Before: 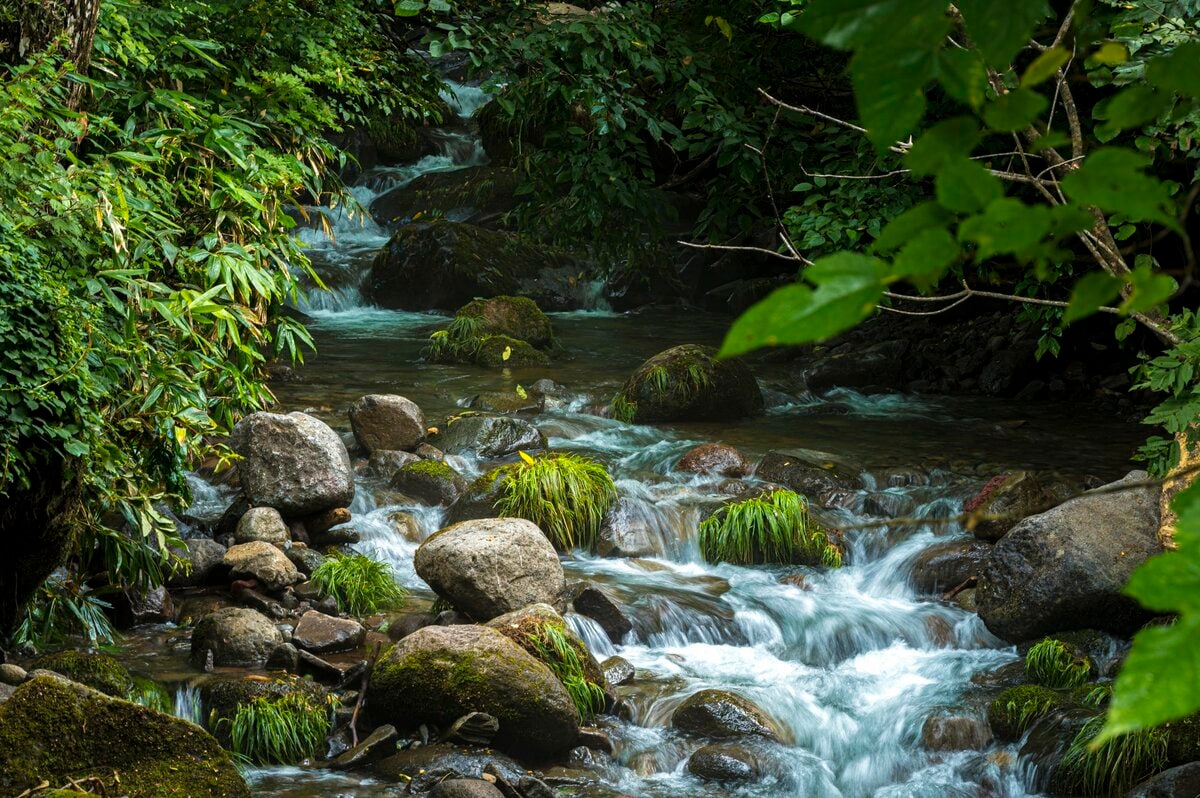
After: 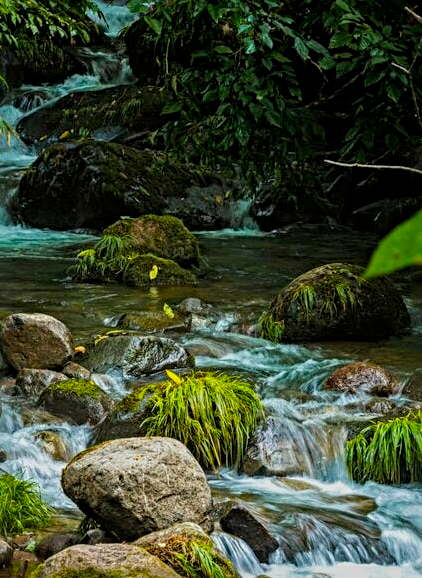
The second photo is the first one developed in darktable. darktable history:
filmic rgb: middle gray luminance 18.42%, black relative exposure -10.5 EV, white relative exposure 3.4 EV, threshold 6 EV, target black luminance 0%, hardness 6.03, latitude 99%, contrast 0.847, shadows ↔ highlights balance 0.505%, add noise in highlights 0, preserve chrominance max RGB, color science v3 (2019), use custom middle-gray values true, iterations of high-quality reconstruction 0, contrast in highlights soft, enable highlight reconstruction true
sharpen: radius 4.883
crop and rotate: left 29.476%, top 10.214%, right 35.32%, bottom 17.333%
local contrast: on, module defaults
color balance rgb: perceptual saturation grading › global saturation 30%
